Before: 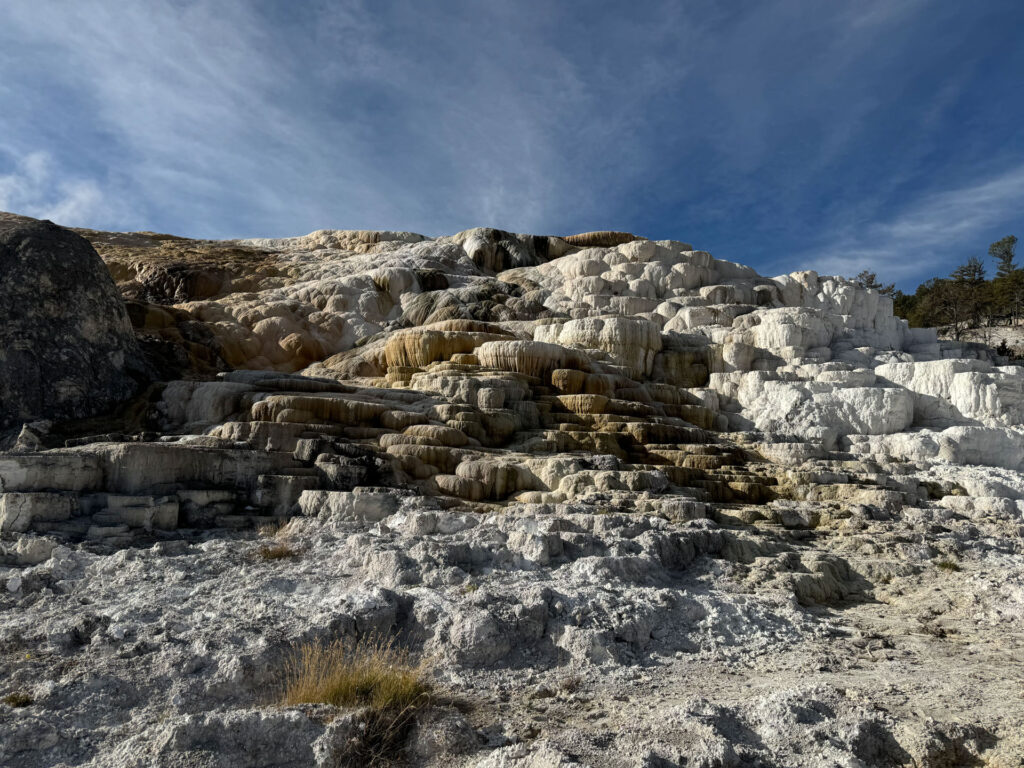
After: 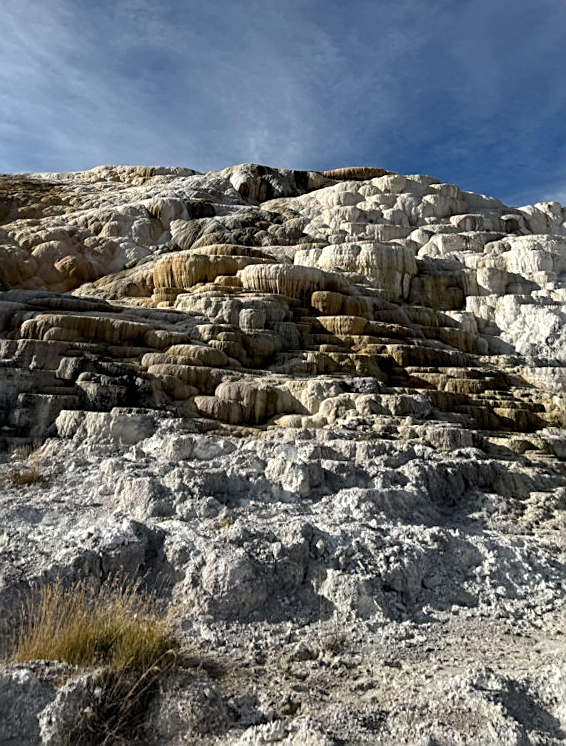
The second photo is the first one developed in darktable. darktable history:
rotate and perspective: rotation 0.72°, lens shift (vertical) -0.352, lens shift (horizontal) -0.051, crop left 0.152, crop right 0.859, crop top 0.019, crop bottom 0.964
sharpen: amount 0.575
crop and rotate: left 15.546%, right 17.787%
exposure: exposure 0.2 EV, compensate highlight preservation false
